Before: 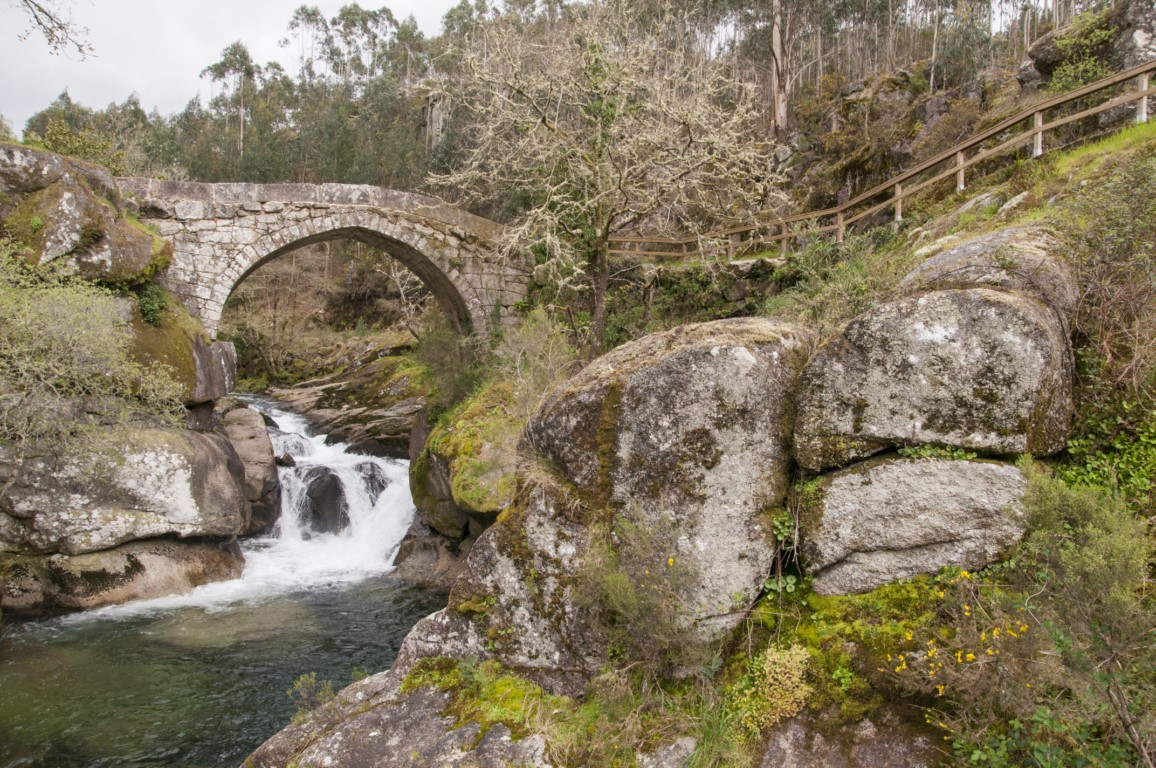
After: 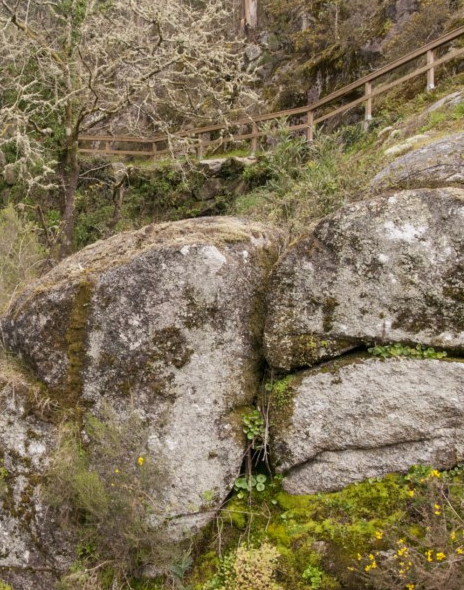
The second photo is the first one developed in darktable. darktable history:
crop: left 45.849%, top 13.158%, right 13.997%, bottom 10.003%
